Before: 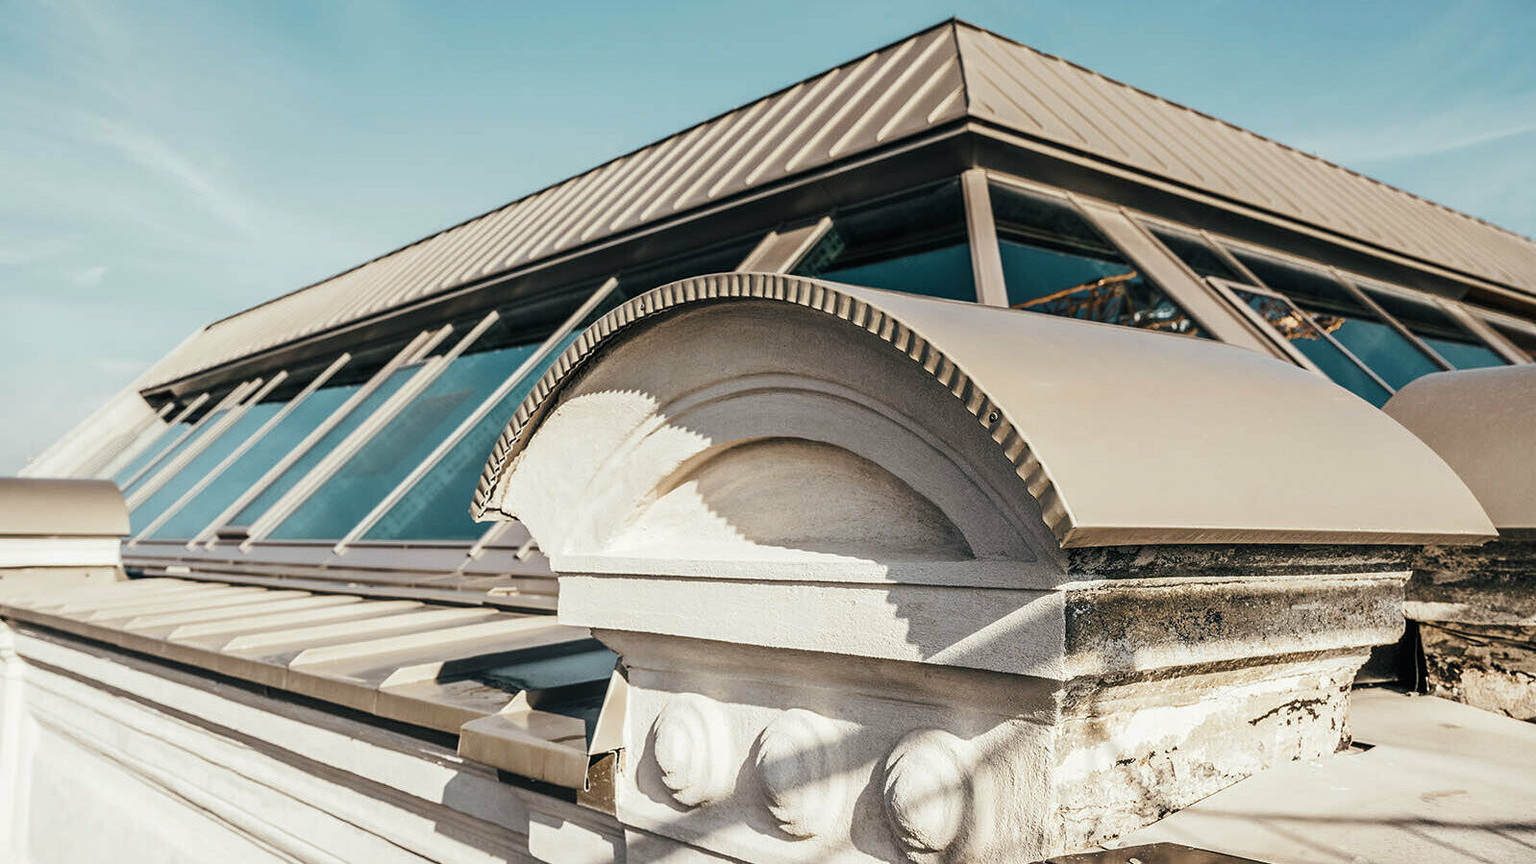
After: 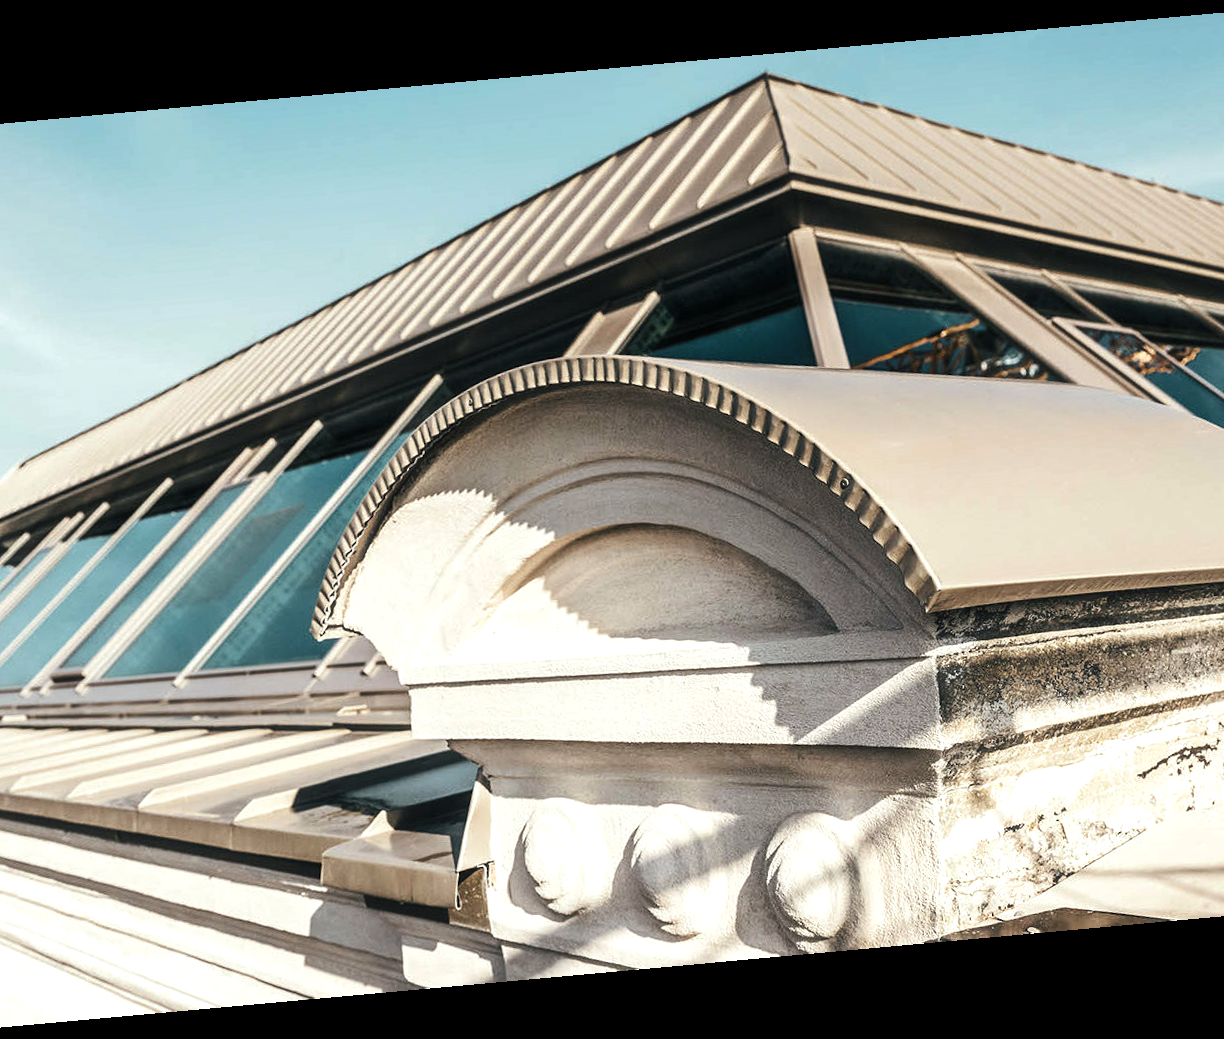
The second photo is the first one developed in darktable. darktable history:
crop: left 13.443%, right 13.31%
rotate and perspective: rotation -5.2°, automatic cropping off
haze removal: strength -0.05
tone equalizer: -8 EV -0.417 EV, -7 EV -0.389 EV, -6 EV -0.333 EV, -5 EV -0.222 EV, -3 EV 0.222 EV, -2 EV 0.333 EV, -1 EV 0.389 EV, +0 EV 0.417 EV, edges refinement/feathering 500, mask exposure compensation -1.57 EV, preserve details no
